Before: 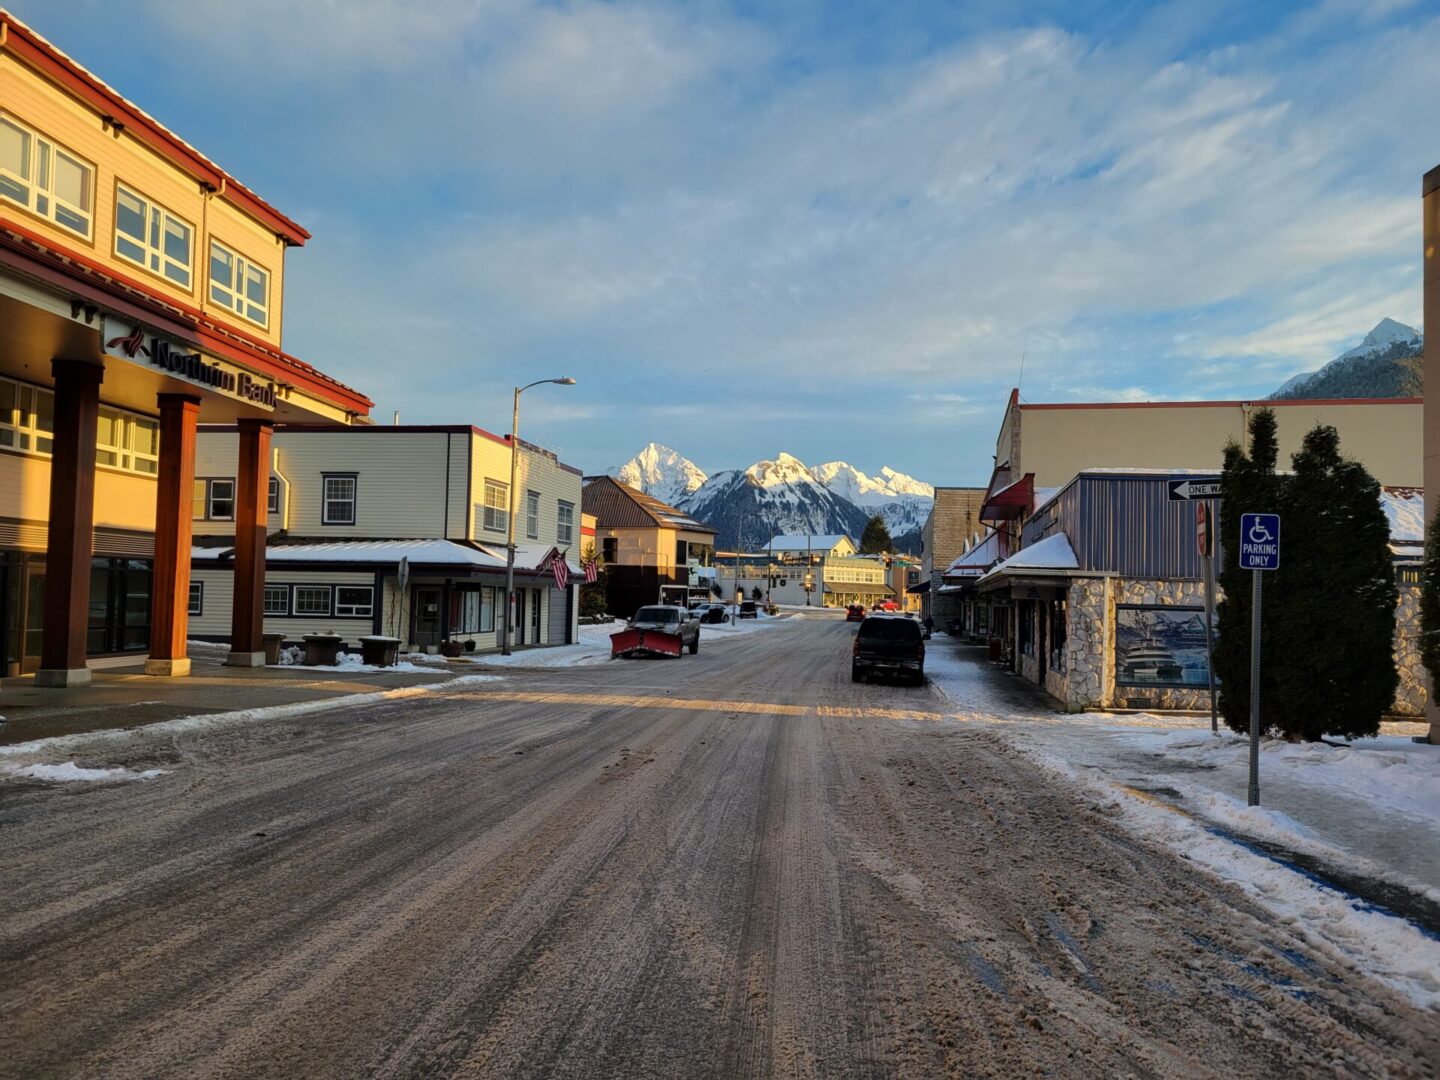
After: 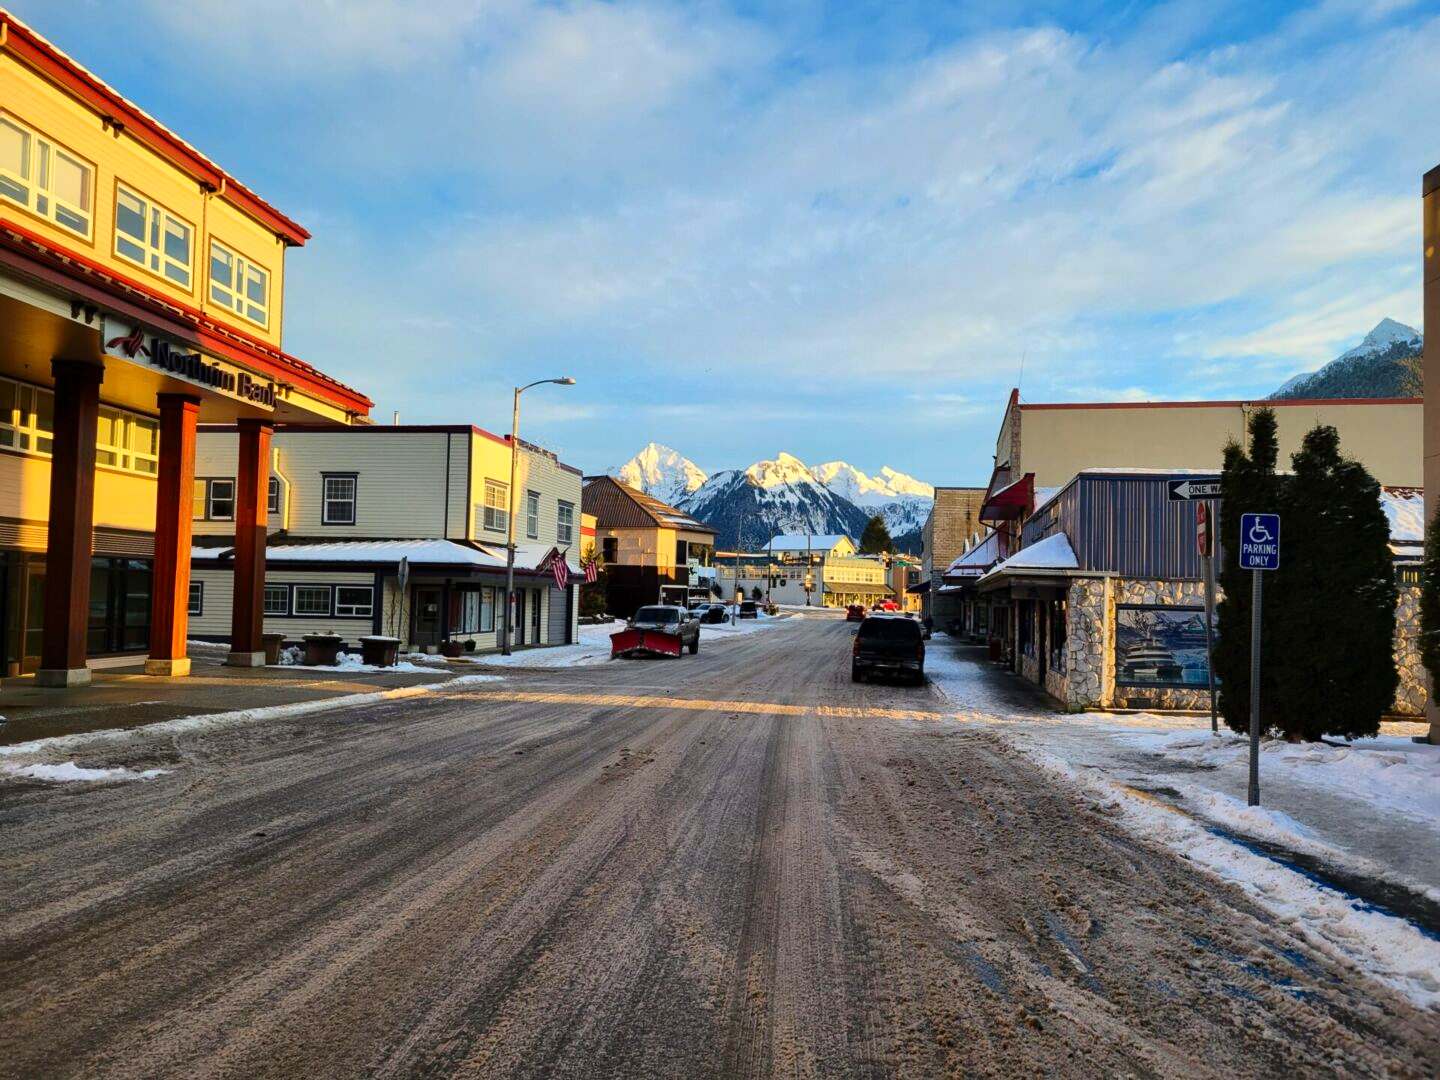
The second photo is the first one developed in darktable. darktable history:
contrast brightness saturation: contrast 0.229, brightness 0.101, saturation 0.287
